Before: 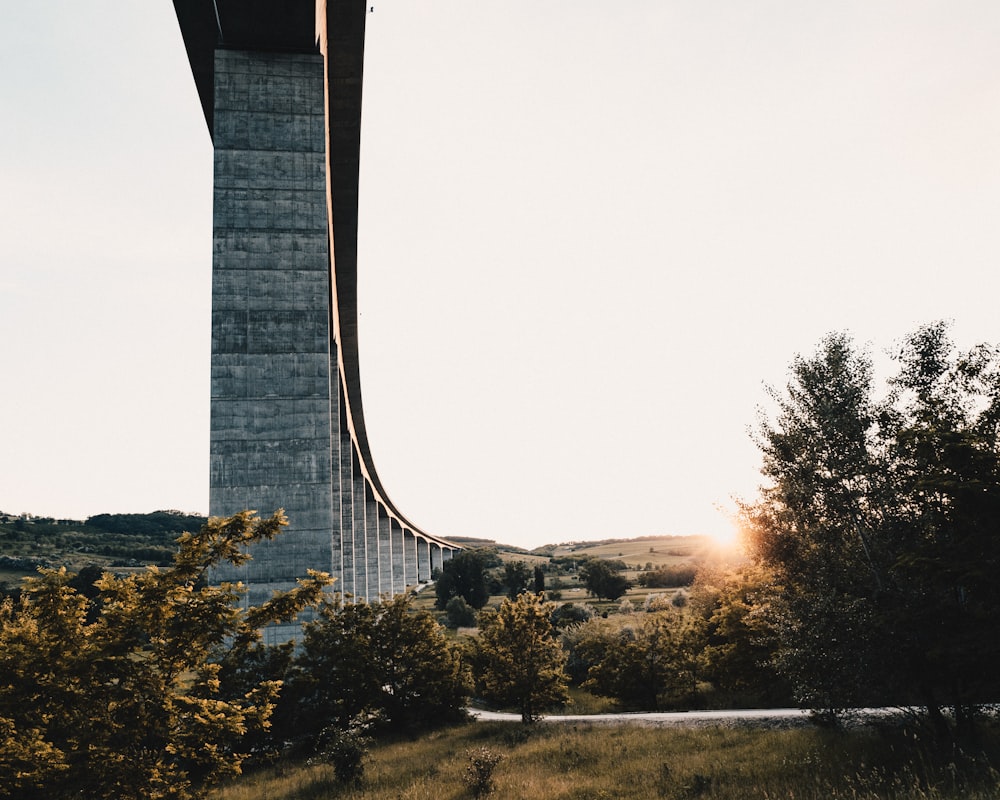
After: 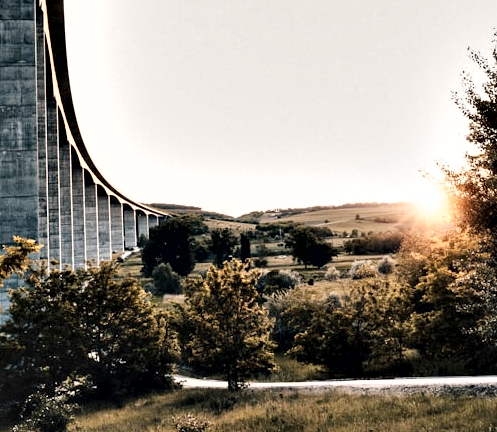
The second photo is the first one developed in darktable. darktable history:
crop: left 29.495%, top 41.645%, right 20.773%, bottom 3.486%
contrast equalizer: y [[0.6 ×6], [0.55 ×6], [0 ×6], [0 ×6], [0 ×6]]
shadows and highlights: shadows 52.53, soften with gaussian
